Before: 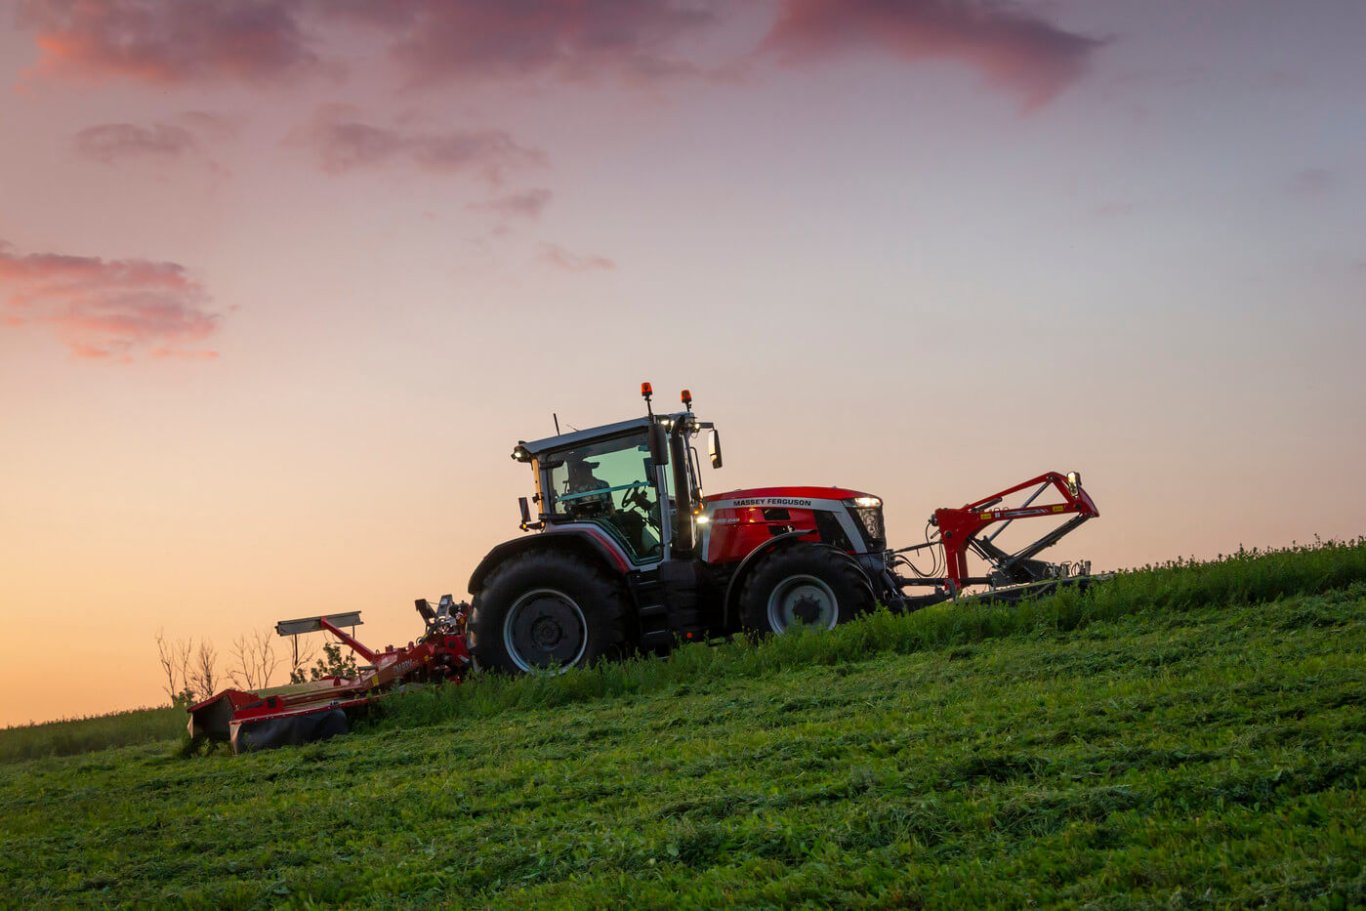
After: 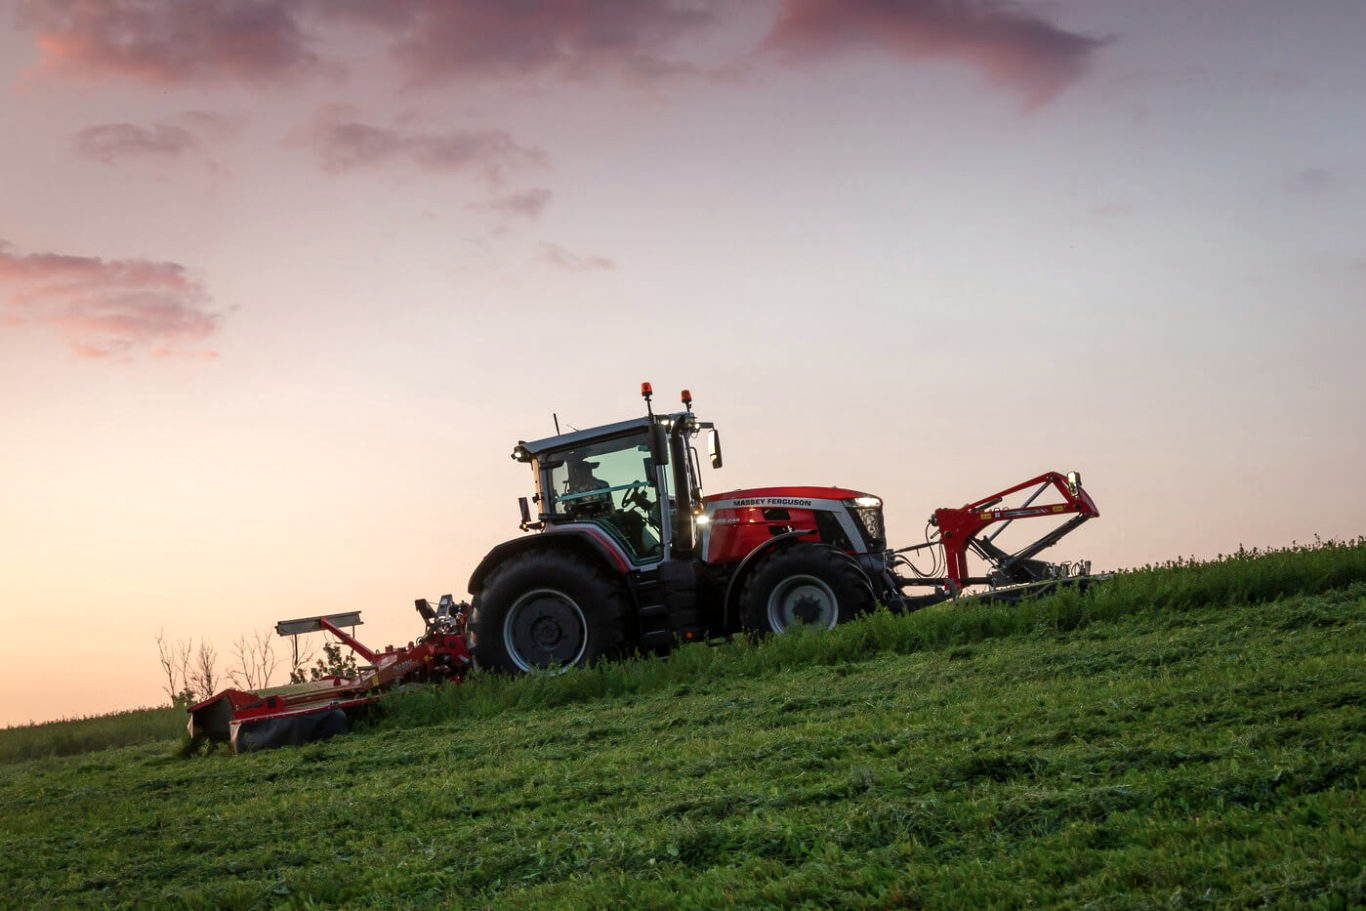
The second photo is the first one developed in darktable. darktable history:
color balance rgb: linear chroma grading › global chroma -15.99%, perceptual saturation grading › global saturation -9.862%, perceptual saturation grading › highlights -27.227%, perceptual saturation grading › shadows 20.884%, perceptual brilliance grading › highlights 10.338%, perceptual brilliance grading › mid-tones 4.721%
